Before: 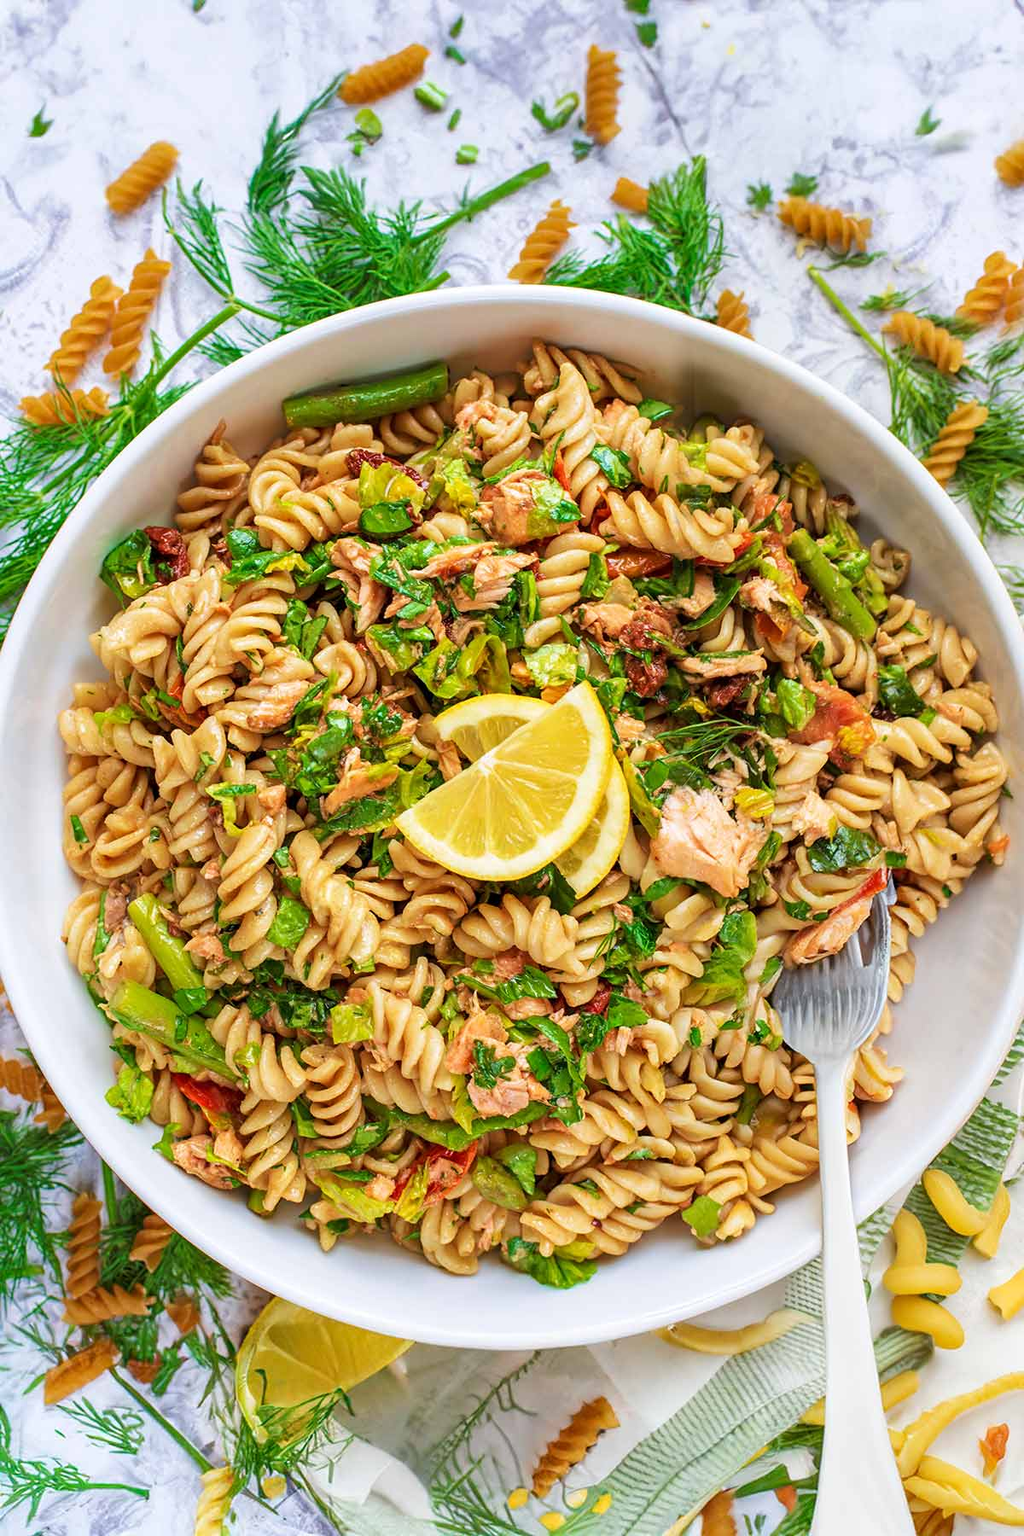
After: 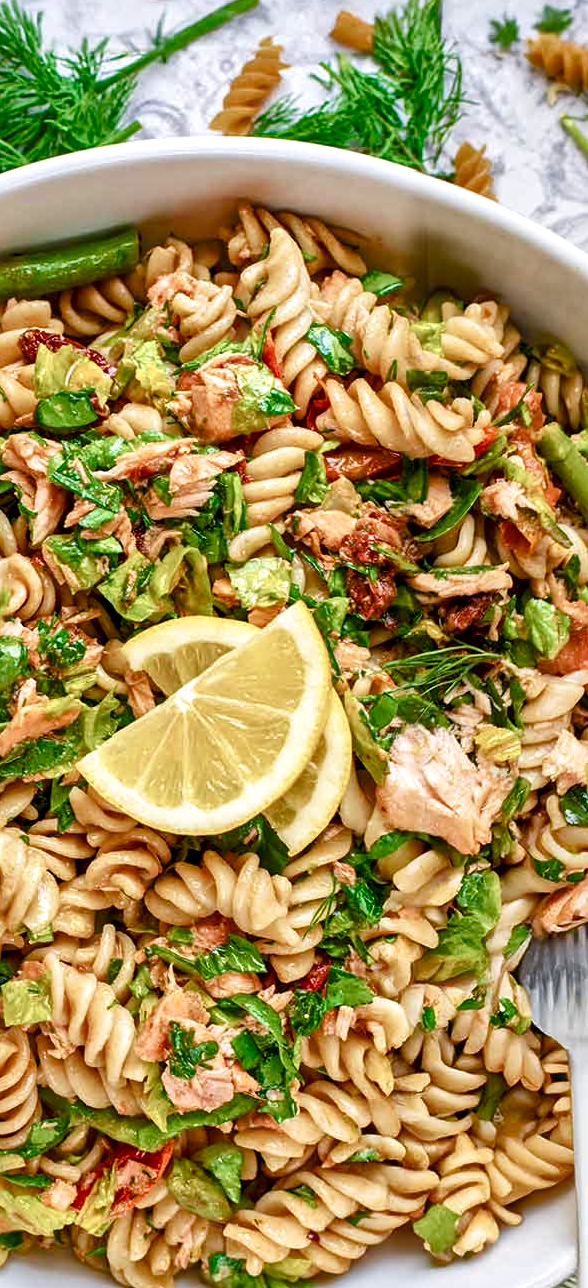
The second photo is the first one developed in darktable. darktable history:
shadows and highlights: shadows 37.08, highlights -27.91, soften with gaussian
color balance rgb: shadows lift › chroma 1.026%, shadows lift › hue 240.76°, highlights gain › chroma 0.2%, highlights gain › hue 331.31°, perceptual saturation grading › global saturation 20%, perceptual saturation grading › highlights -50.446%, perceptual saturation grading › shadows 31%
local contrast: mode bilateral grid, contrast 19, coarseness 19, detail 163%, midtone range 0.2
crop: left 32.193%, top 10.945%, right 18.786%, bottom 17.438%
